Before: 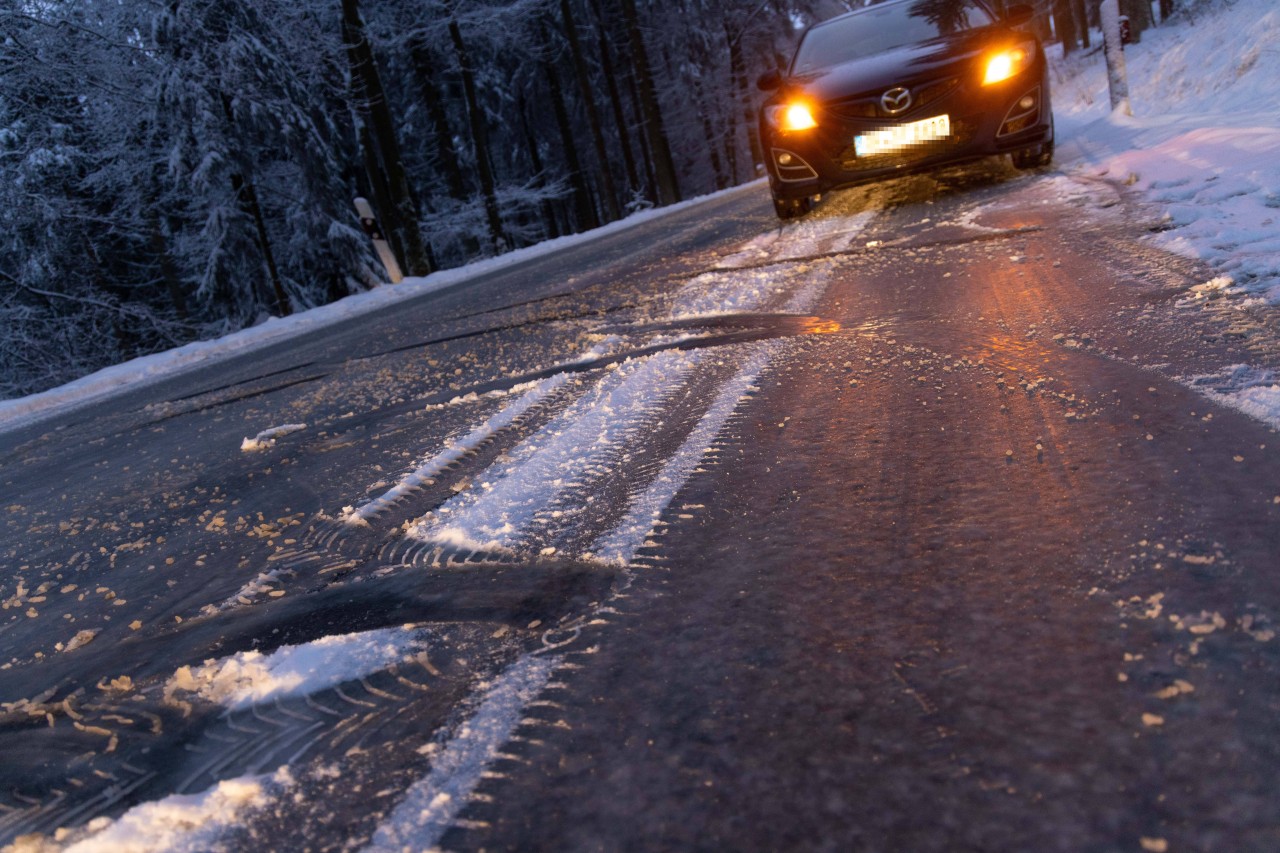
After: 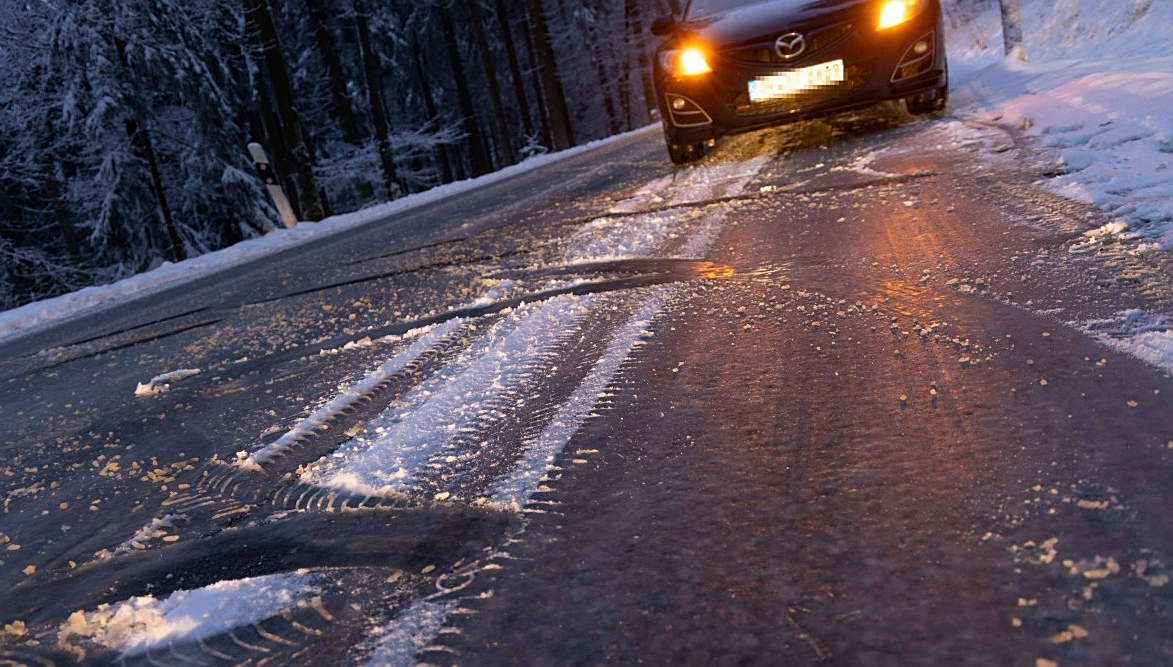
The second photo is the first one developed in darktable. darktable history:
crop: left 8.333%, top 6.536%, bottom 15.214%
sharpen: on, module defaults
